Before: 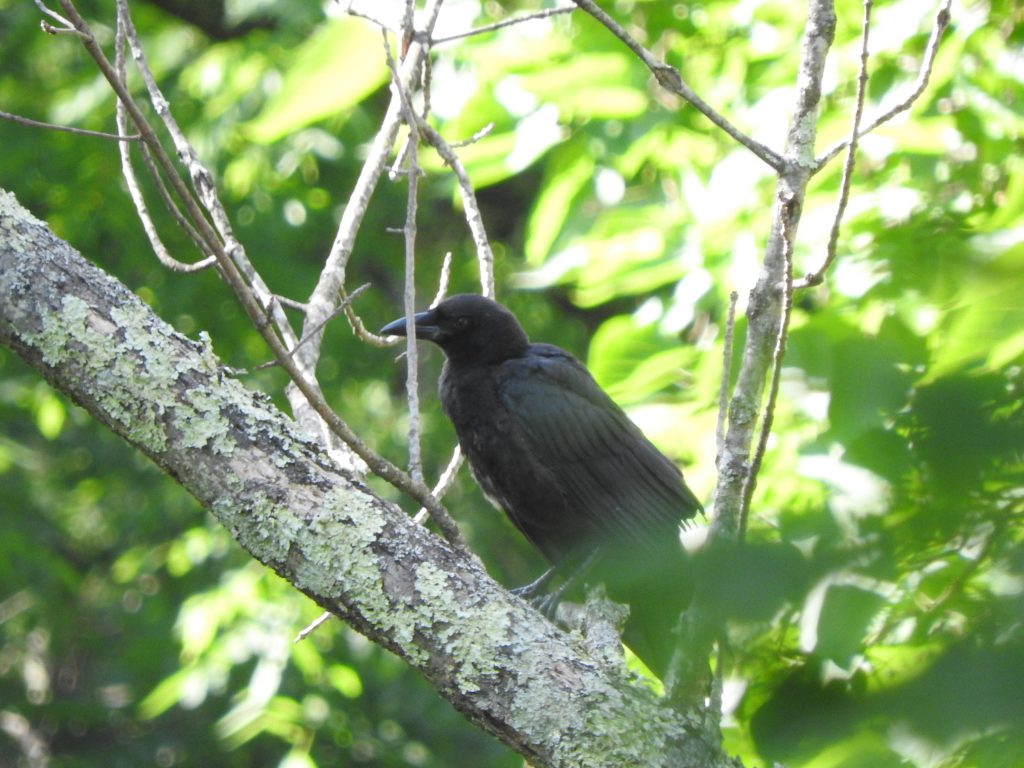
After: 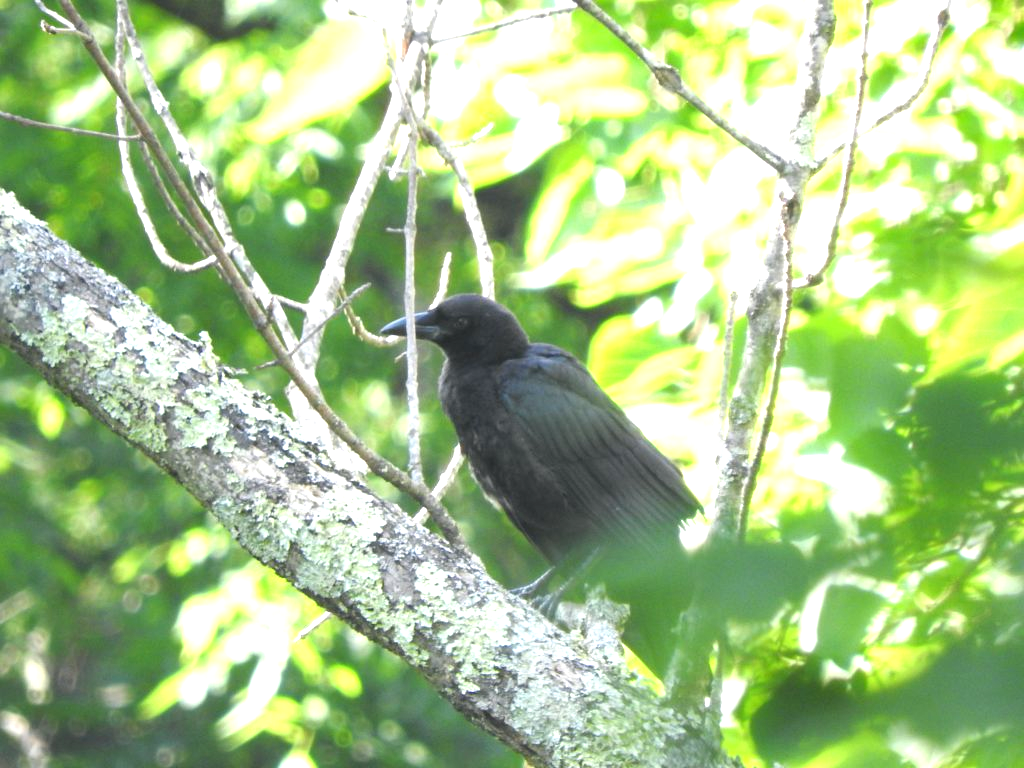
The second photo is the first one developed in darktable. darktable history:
exposure: black level correction 0, exposure 0.9 EV, compensate highlight preservation false
color balance: mode lift, gamma, gain (sRGB), lift [1, 1, 1.022, 1.026]
